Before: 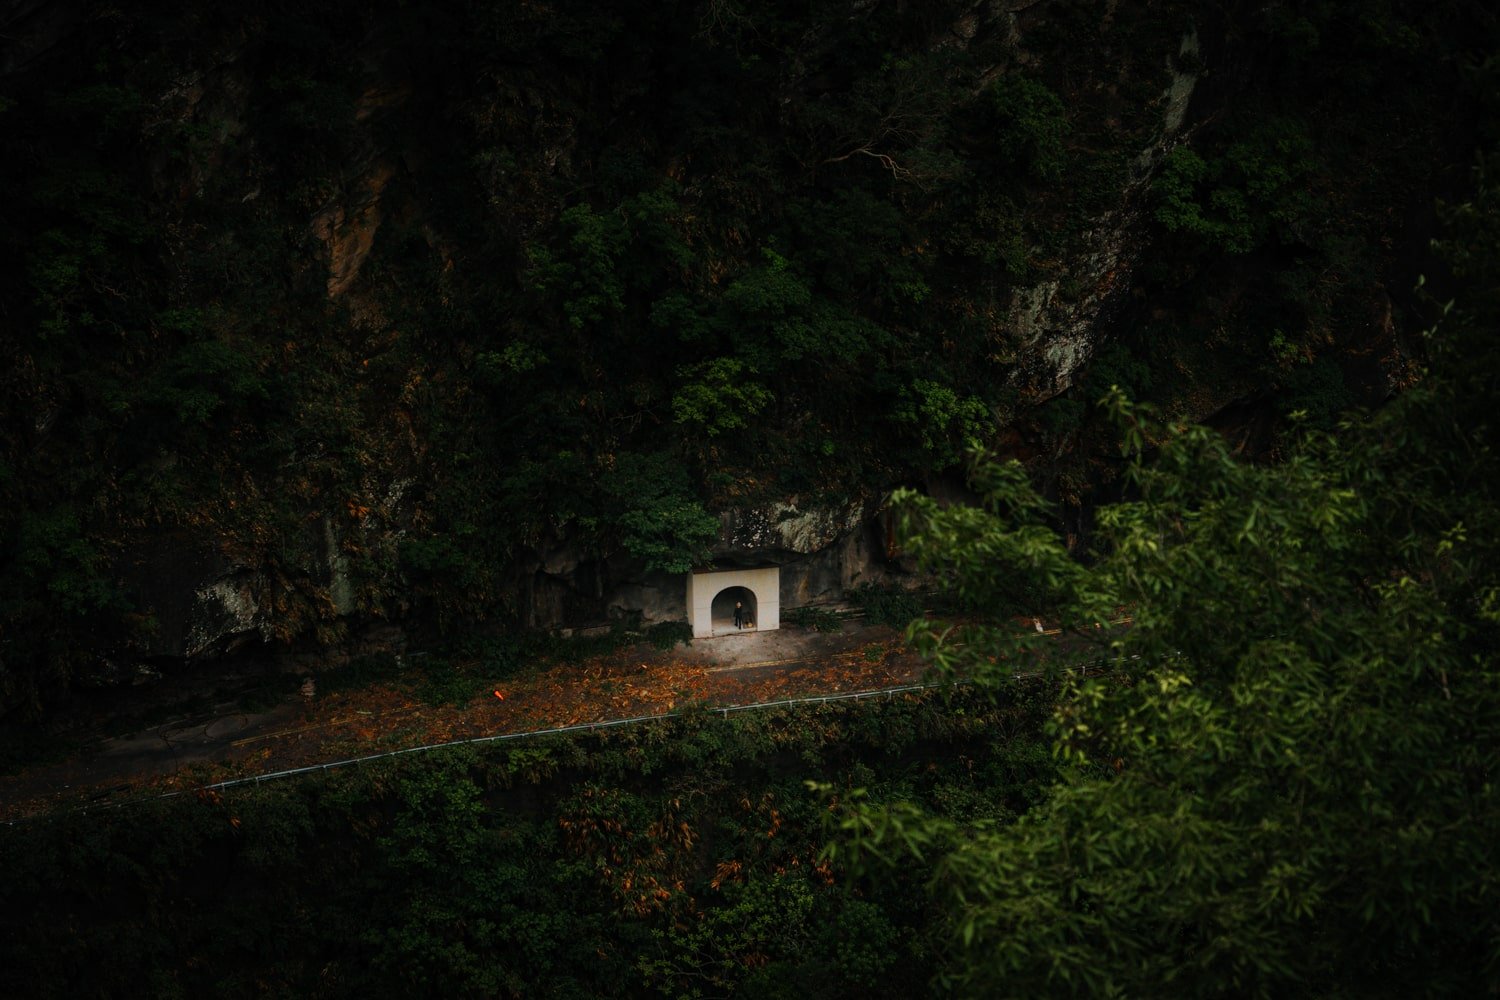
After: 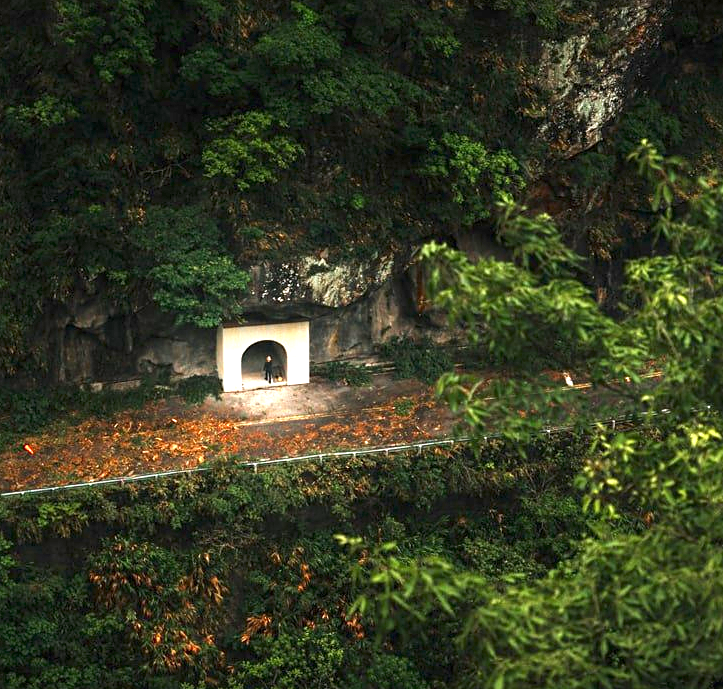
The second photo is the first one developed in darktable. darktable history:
sharpen: amount 0.202
crop: left 31.4%, top 24.621%, right 20.334%, bottom 6.451%
exposure: black level correction 0, exposure 2.092 EV, compensate exposure bias true, compensate highlight preservation false
